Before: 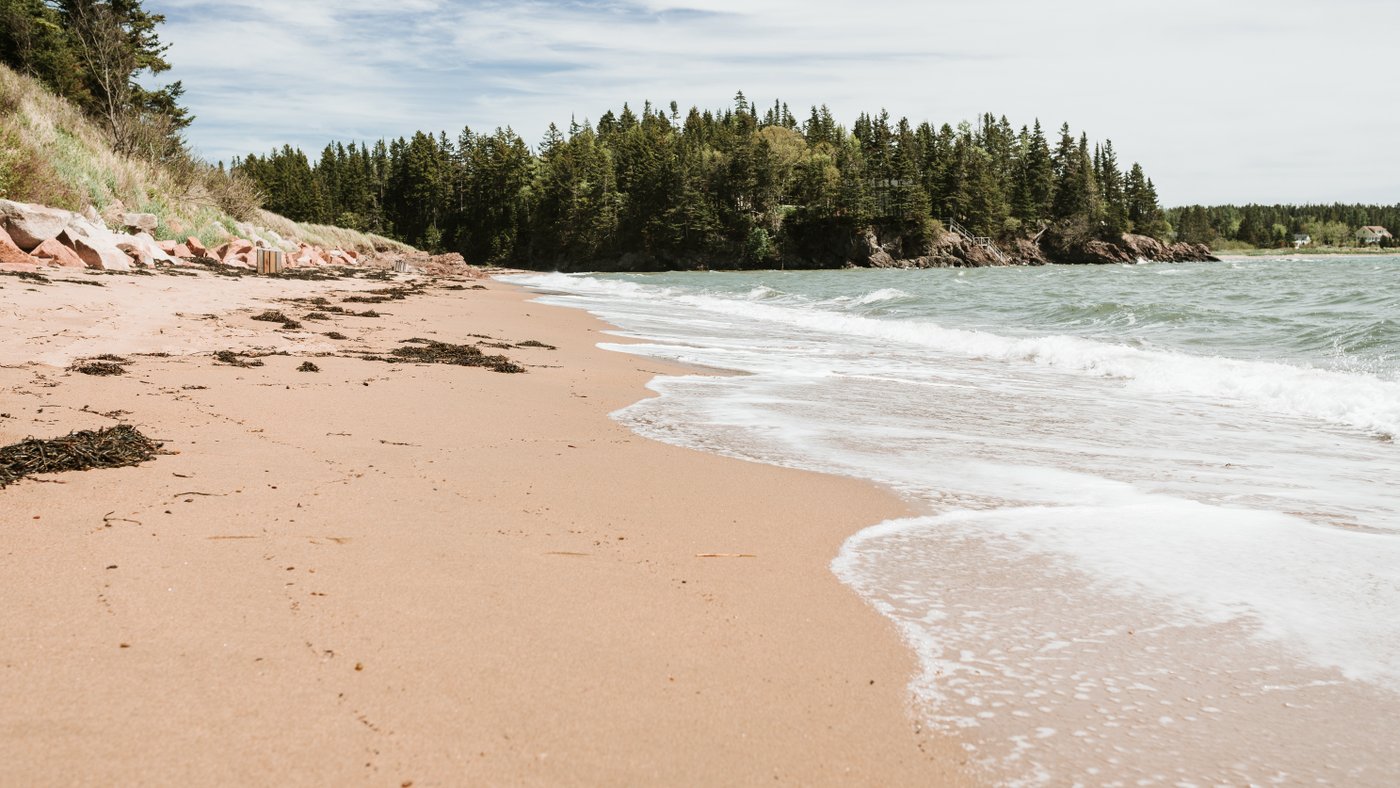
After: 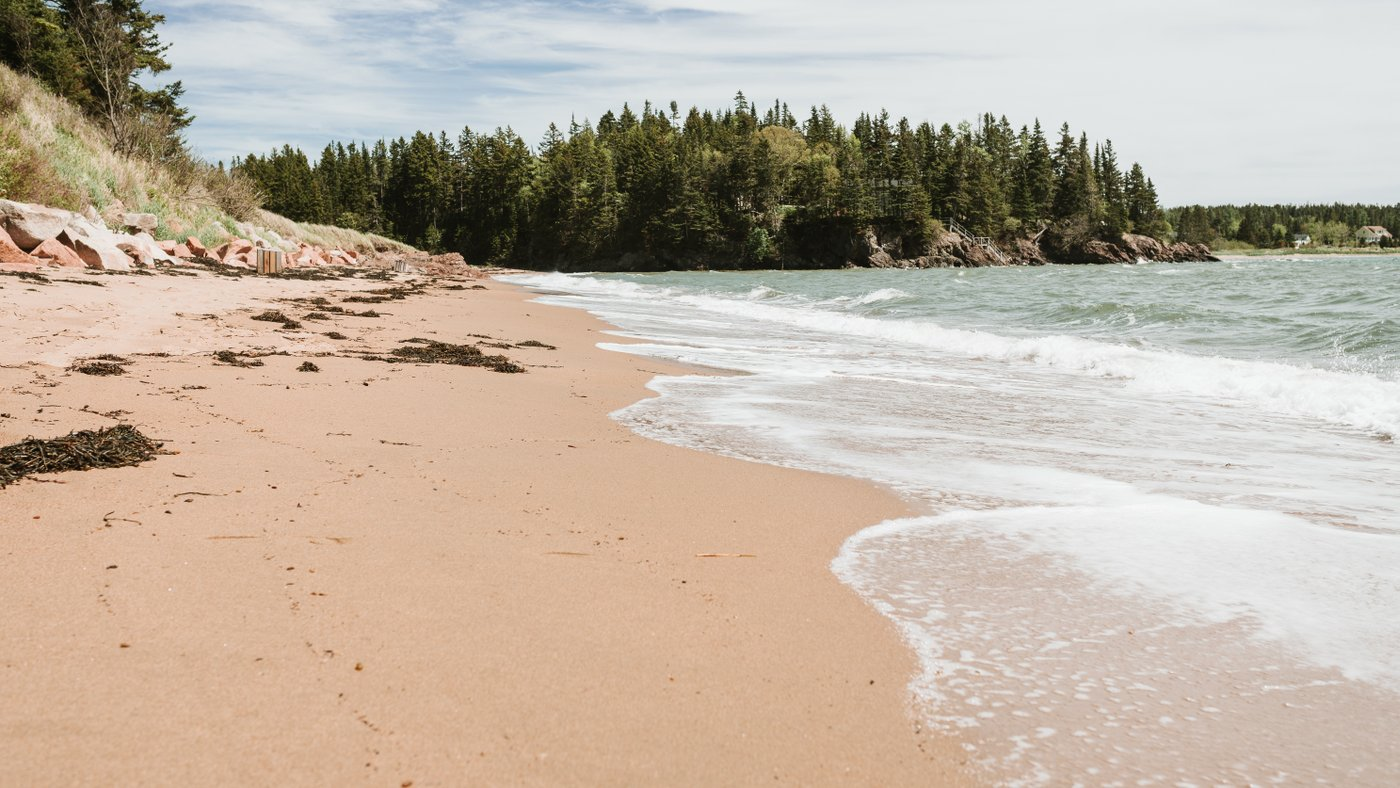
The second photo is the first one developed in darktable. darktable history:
contrast brightness saturation: contrast -0.024, brightness -0.008, saturation 0.042
